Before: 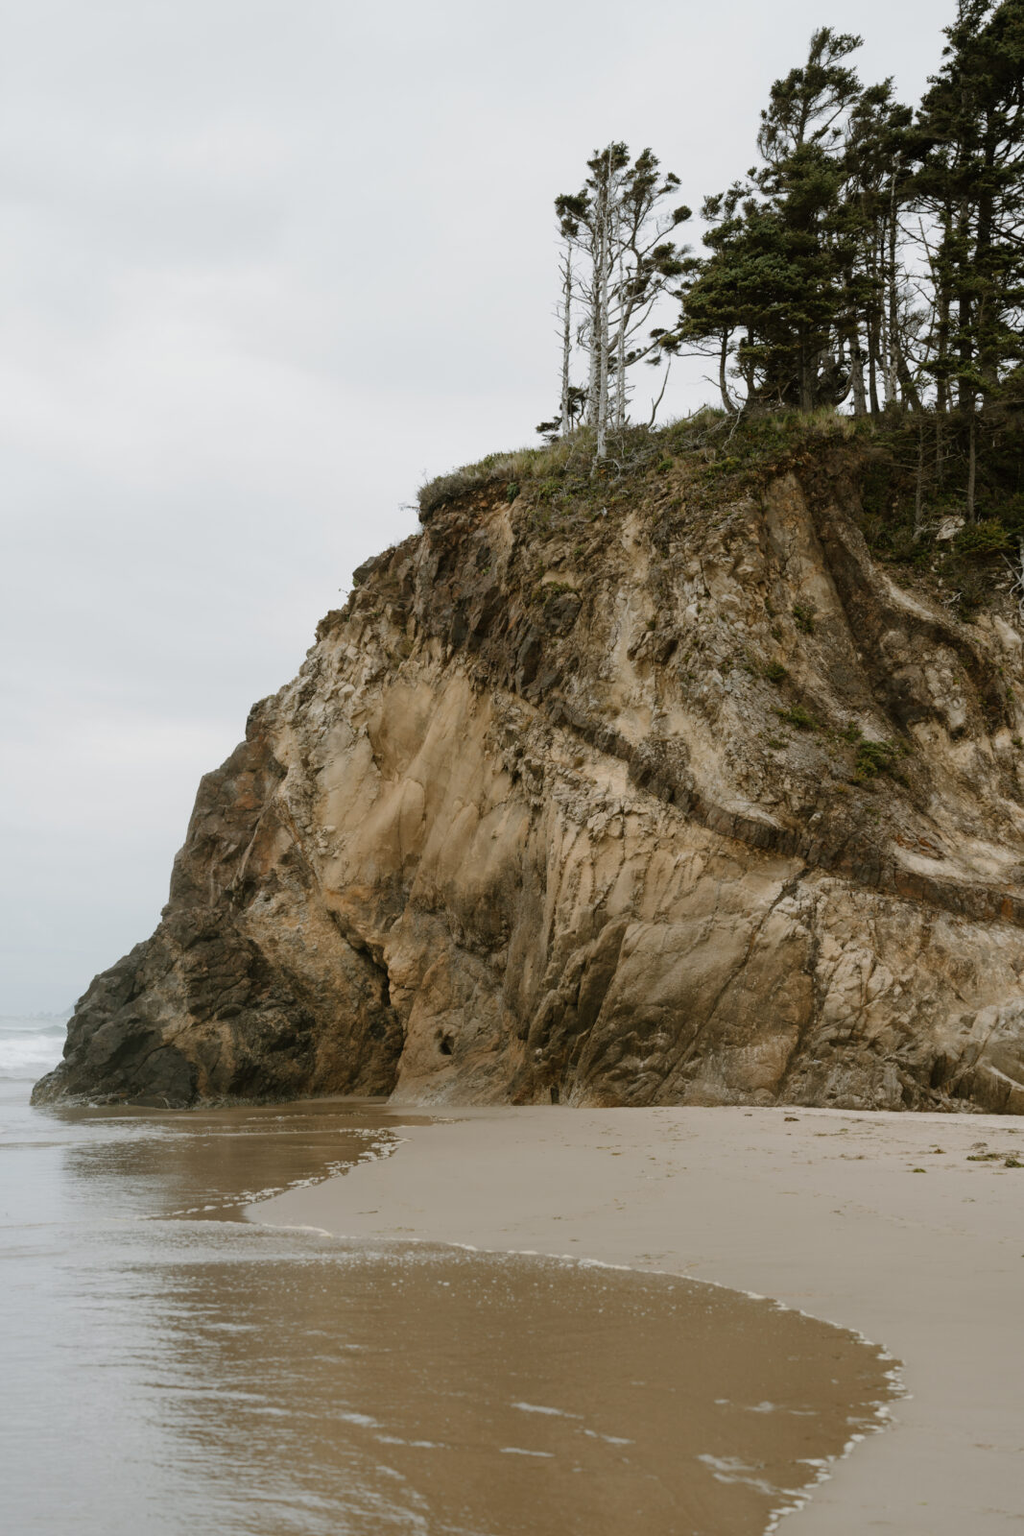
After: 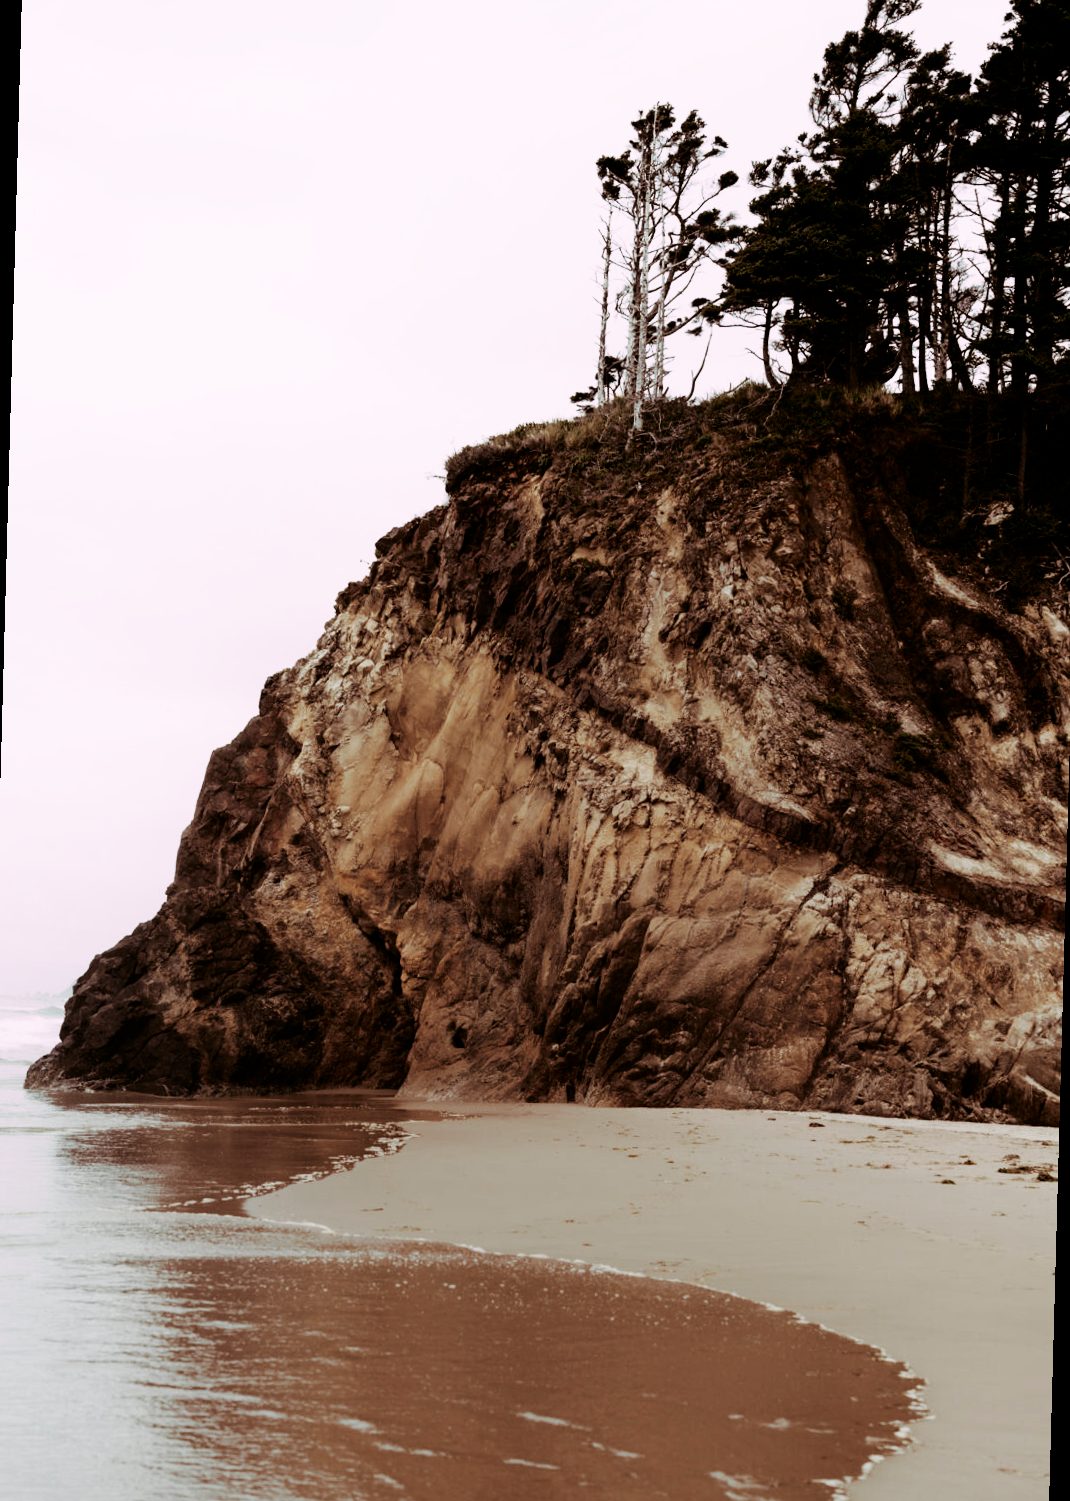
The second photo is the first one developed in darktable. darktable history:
exposure: compensate highlight preservation false
shadows and highlights: shadows -62.32, white point adjustment -5.22, highlights 61.59
filmic rgb: black relative exposure -6.43 EV, white relative exposure 2.43 EV, threshold 3 EV, hardness 5.27, latitude 0.1%, contrast 1.425, highlights saturation mix 2%, preserve chrominance no, color science v5 (2021), contrast in shadows safe, contrast in highlights safe, enable highlight reconstruction true
rotate and perspective: rotation 1.57°, crop left 0.018, crop right 0.982, crop top 0.039, crop bottom 0.961
split-toning: highlights › hue 298.8°, highlights › saturation 0.73, compress 41.76%
